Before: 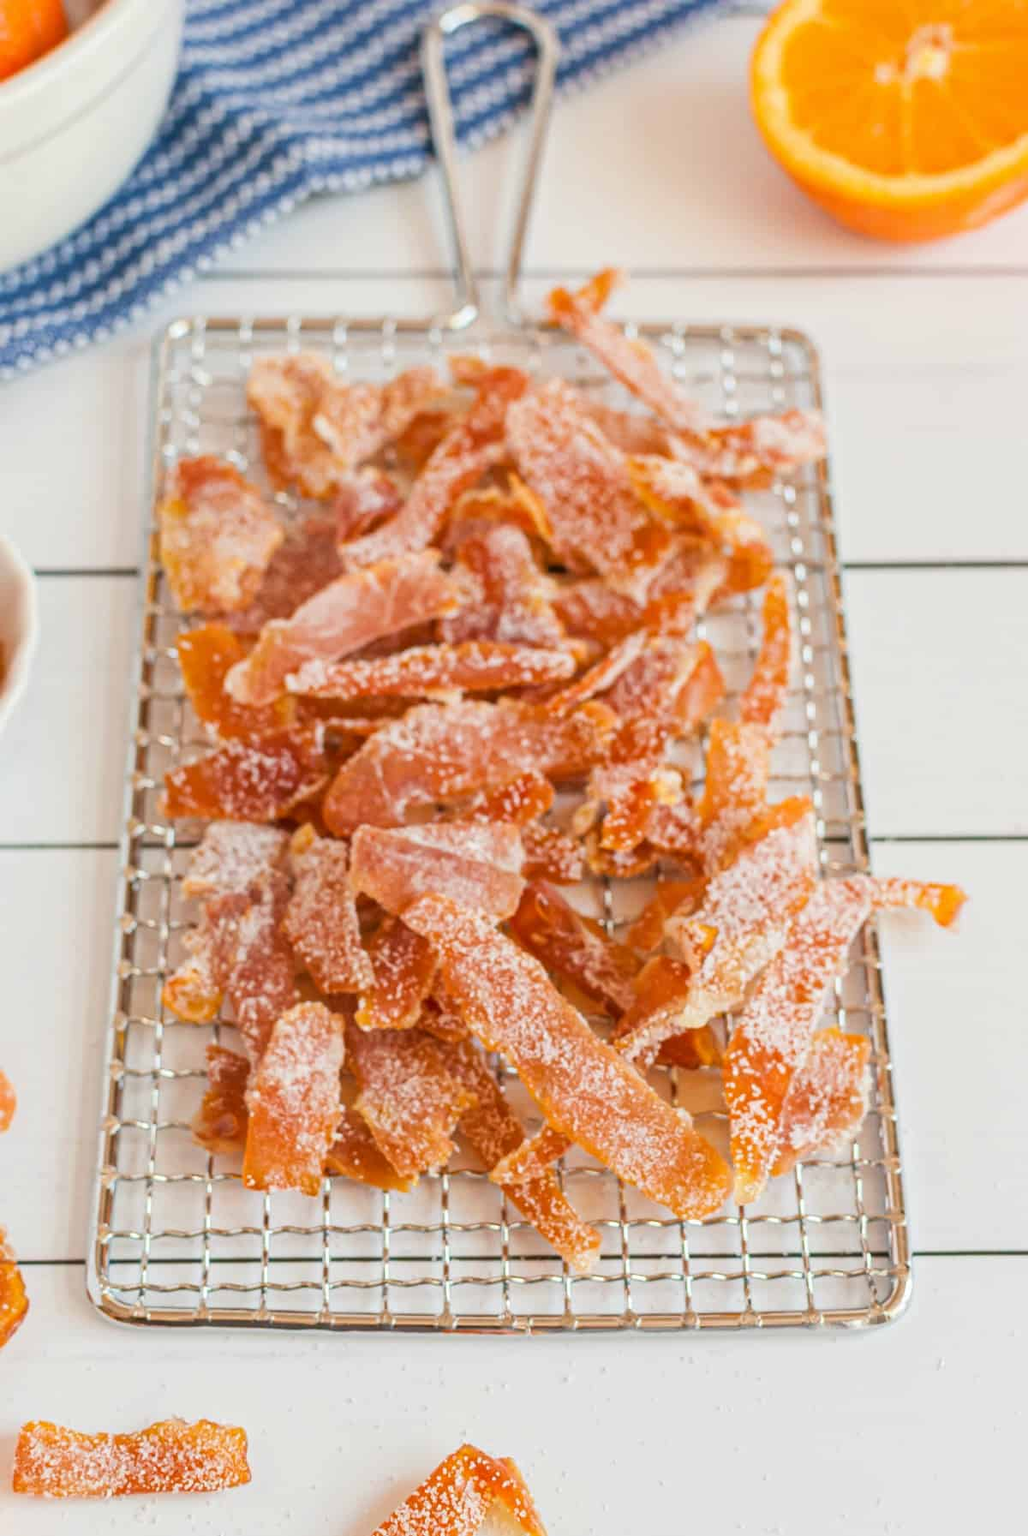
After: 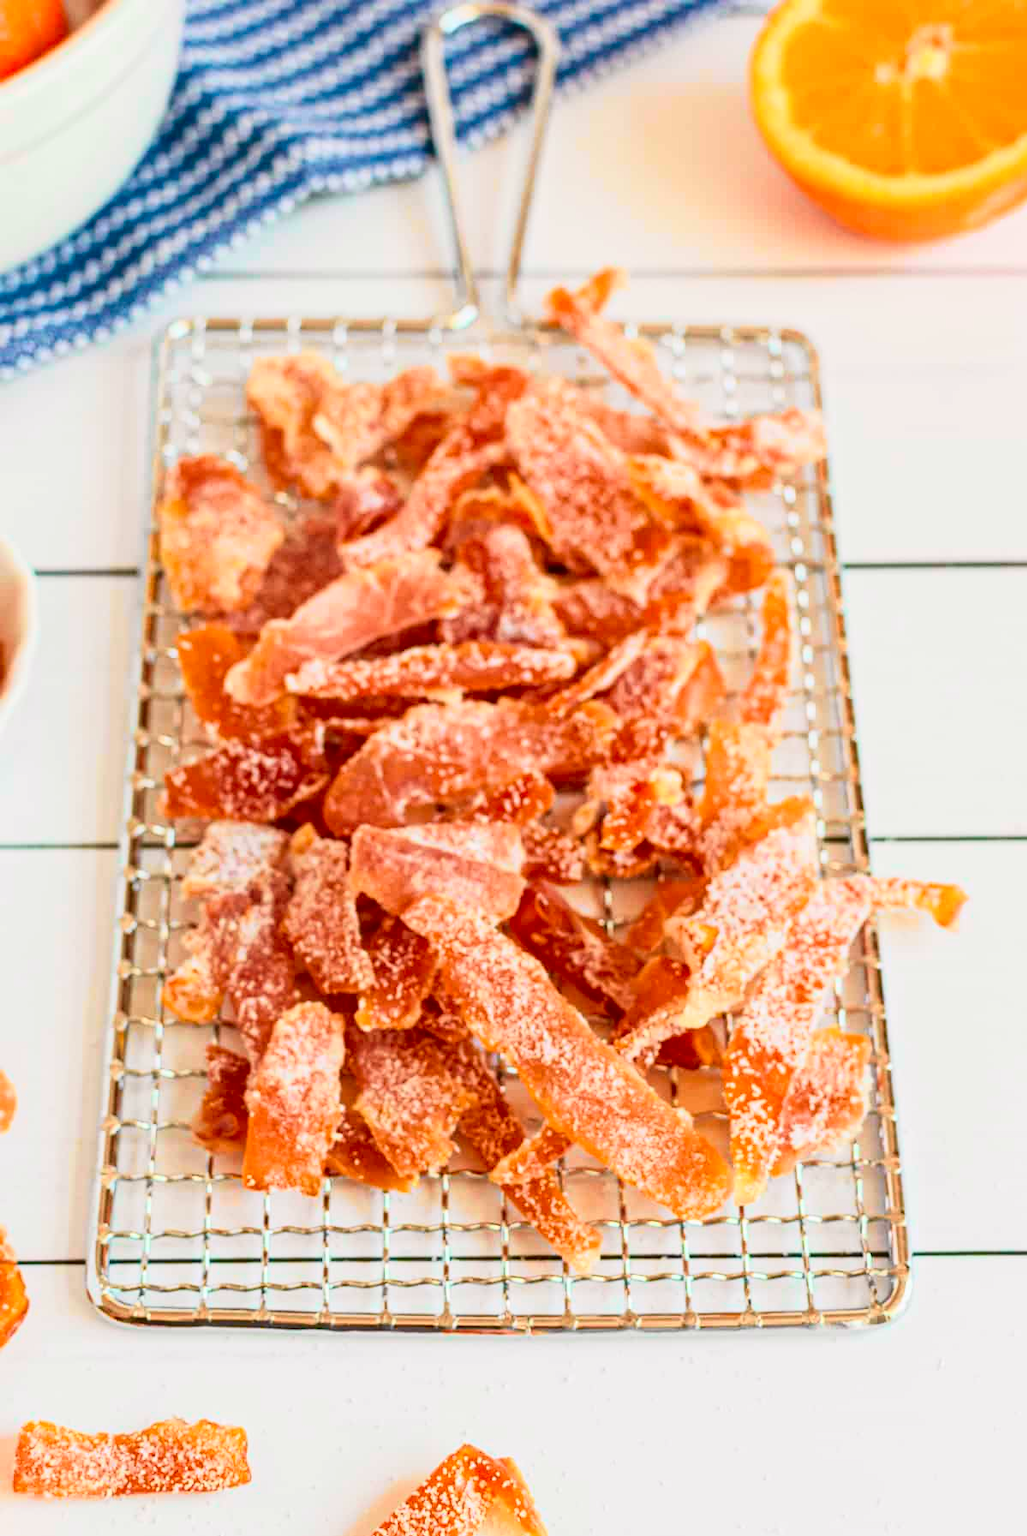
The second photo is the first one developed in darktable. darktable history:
tone curve: curves: ch0 [(0, 0.023) (0.137, 0.069) (0.249, 0.163) (0.487, 0.491) (0.778, 0.858) (0.896, 0.94) (1, 0.988)]; ch1 [(0, 0) (0.396, 0.369) (0.483, 0.459) (0.498, 0.5) (0.515, 0.517) (0.562, 0.6) (0.611, 0.667) (0.692, 0.744) (0.798, 0.863) (1, 1)]; ch2 [(0, 0) (0.426, 0.398) (0.483, 0.481) (0.503, 0.503) (0.526, 0.527) (0.549, 0.59) (0.62, 0.666) (0.705, 0.755) (0.985, 0.966)], color space Lab, independent channels
